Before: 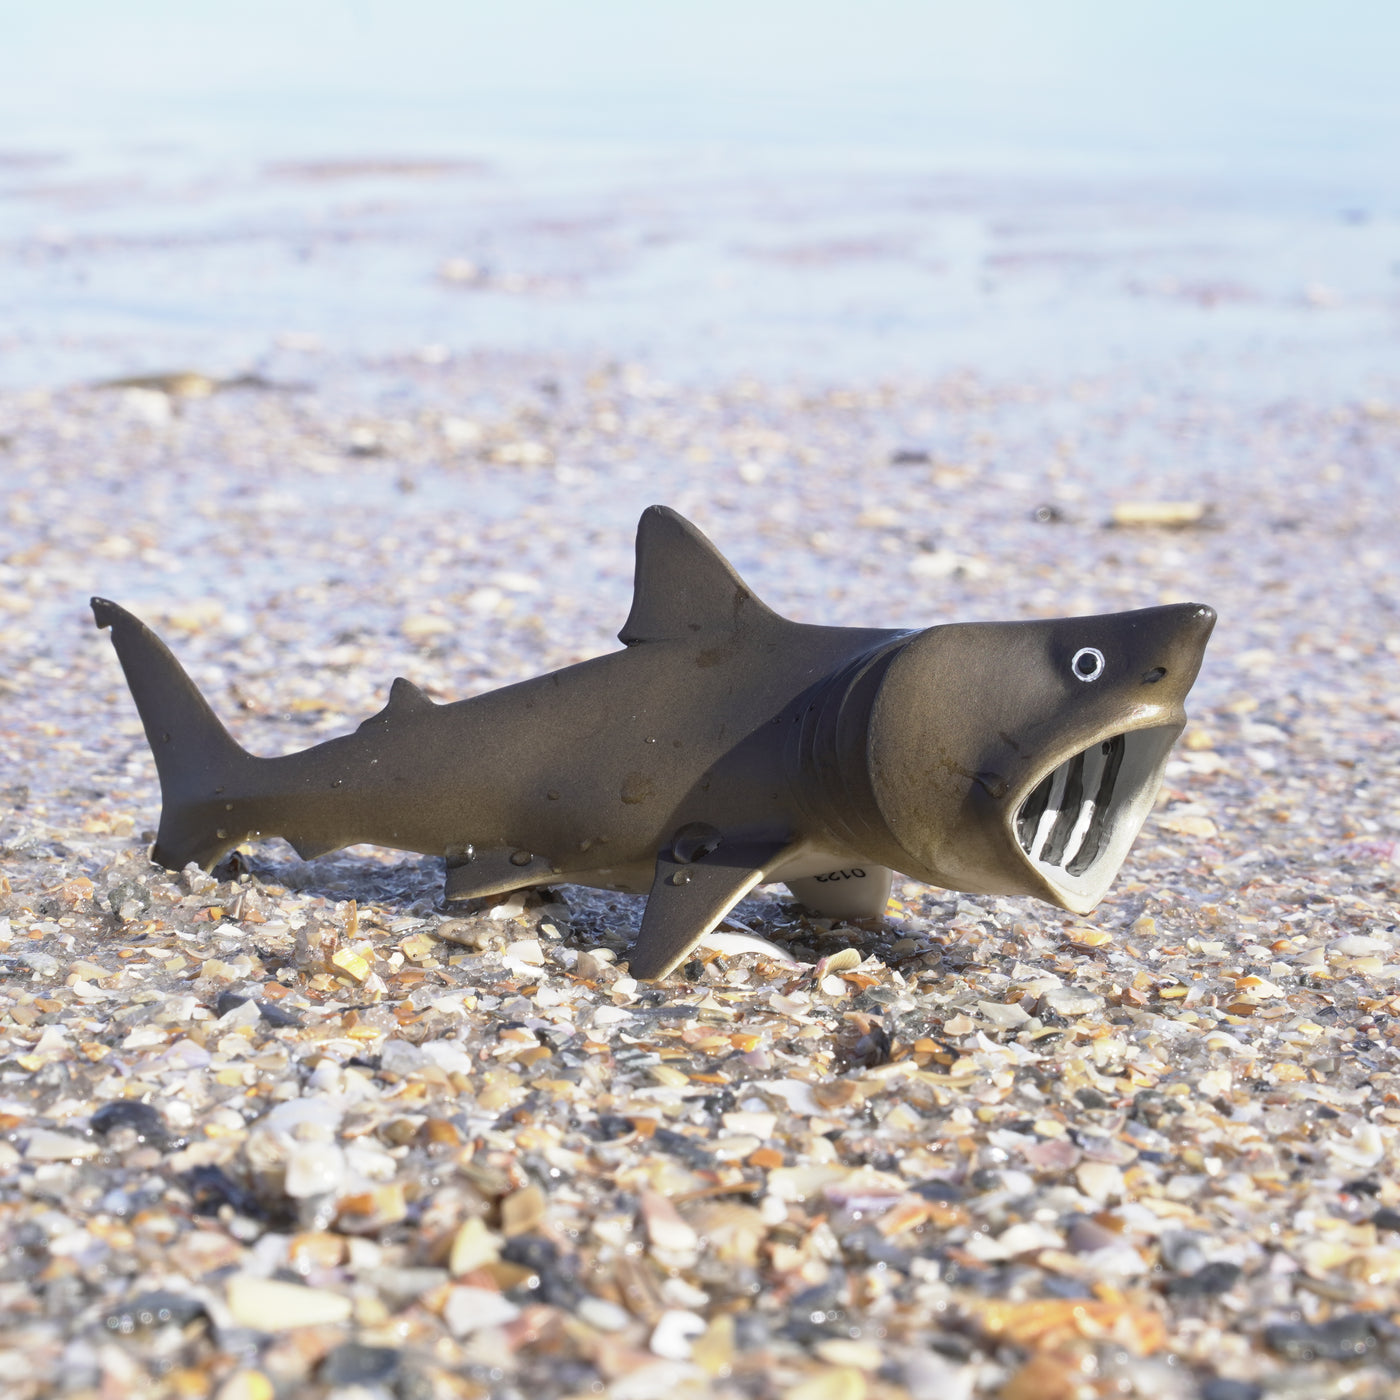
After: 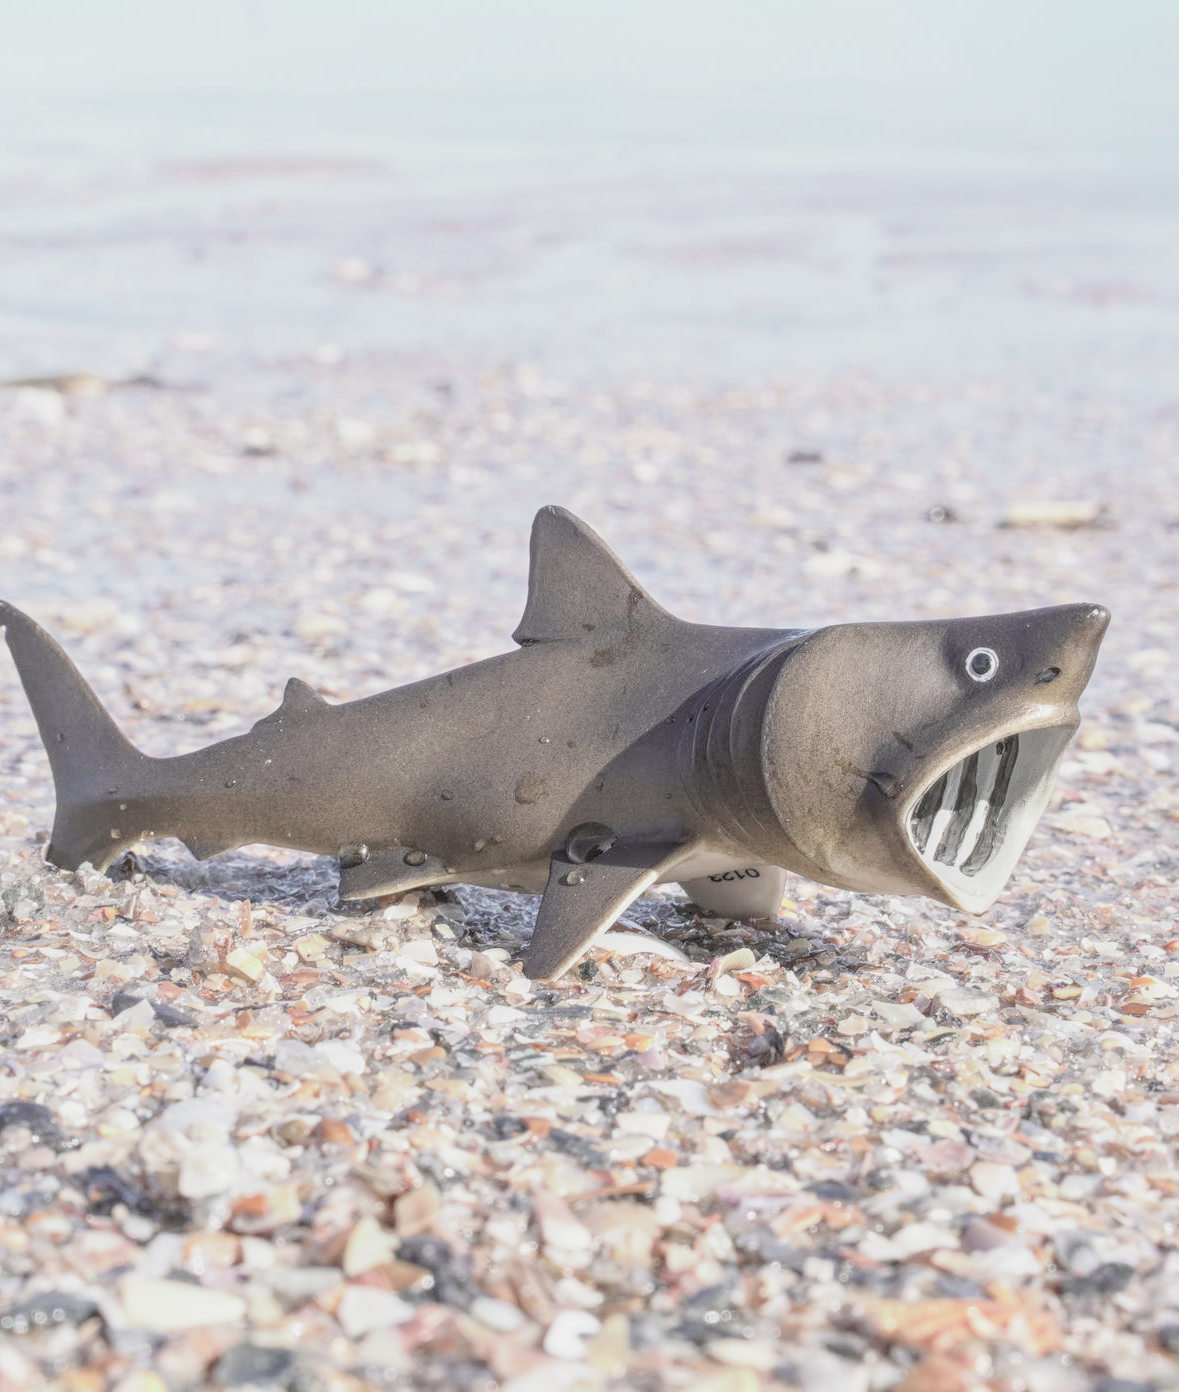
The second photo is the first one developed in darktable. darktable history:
local contrast: highlights 66%, shadows 33%, detail 166%, midtone range 0.2
crop: left 7.598%, right 7.873%
exposure: exposure 1 EV, compensate highlight preservation false
filmic rgb: black relative exposure -7.32 EV, white relative exposure 5.09 EV, hardness 3.2
color contrast: blue-yellow contrast 0.62
